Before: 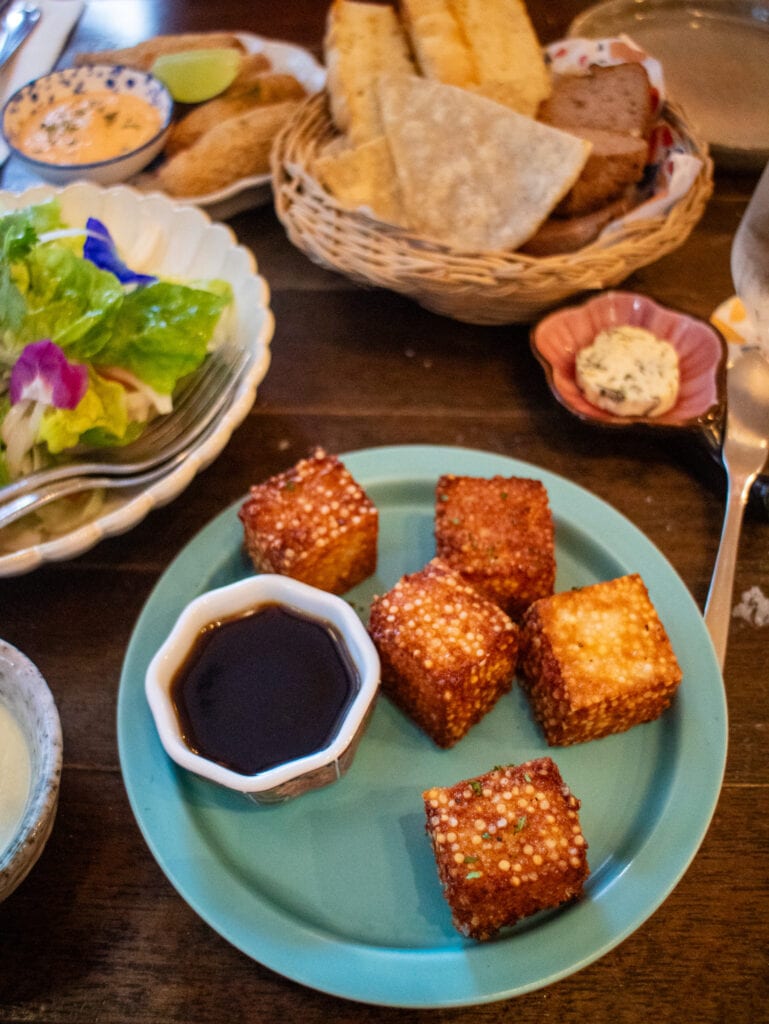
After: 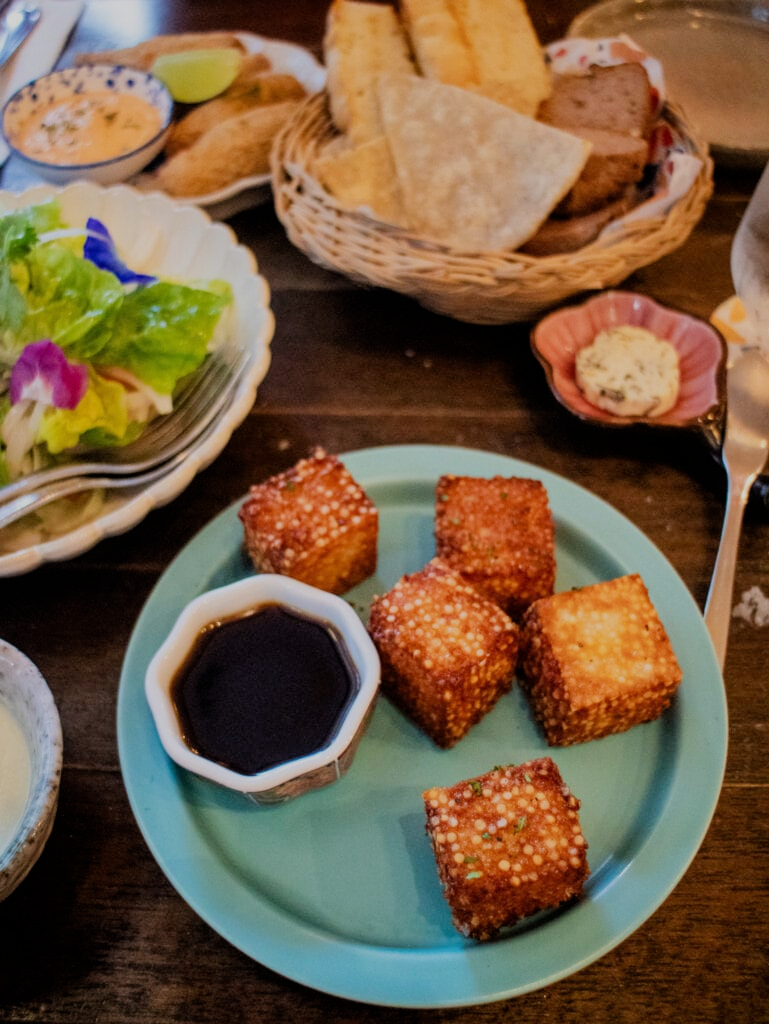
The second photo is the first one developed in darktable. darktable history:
filmic rgb: black relative exposure -7.33 EV, white relative exposure 5.07 EV, hardness 3.22, iterations of high-quality reconstruction 0
